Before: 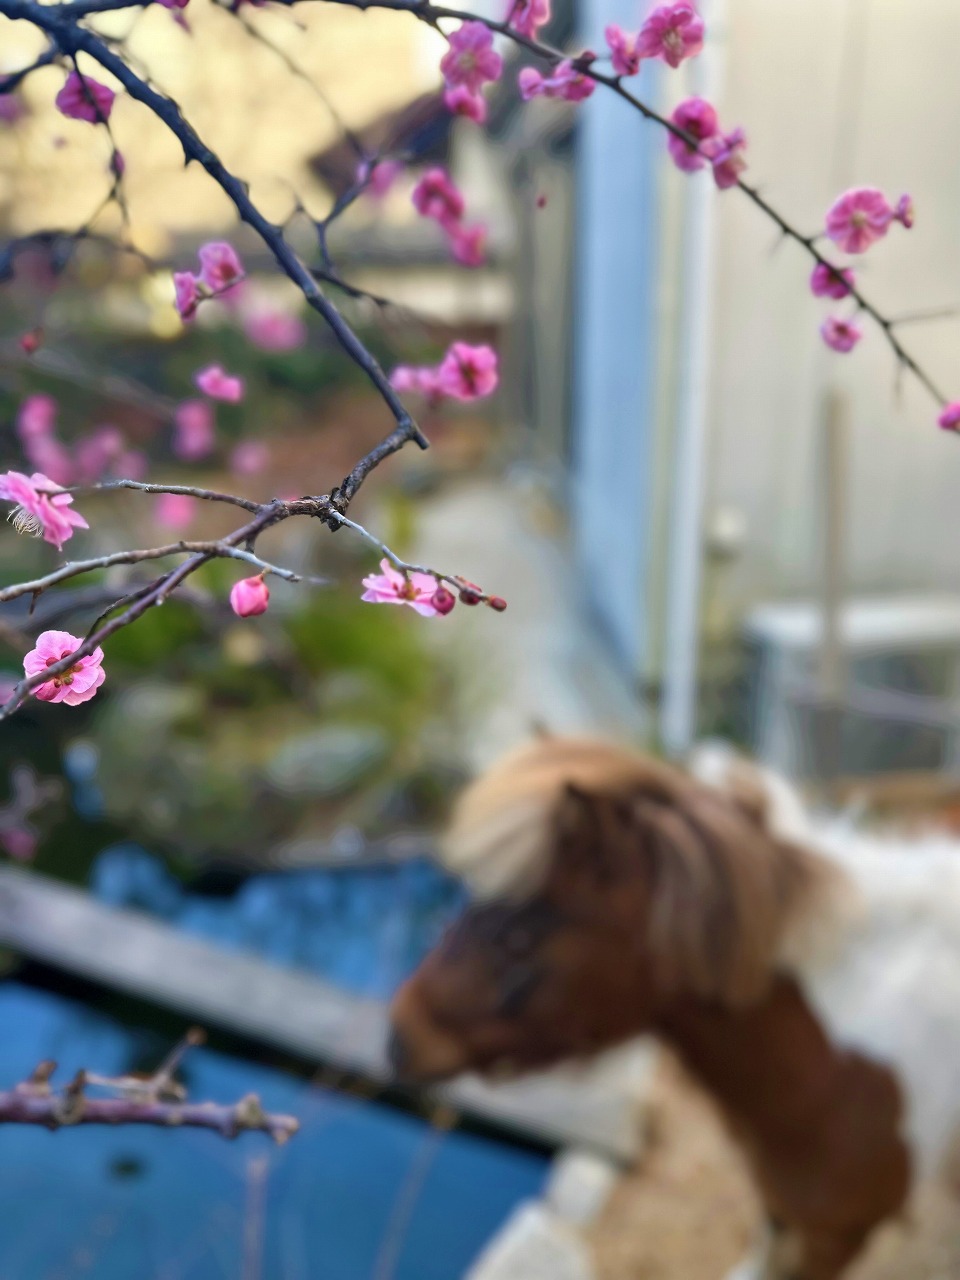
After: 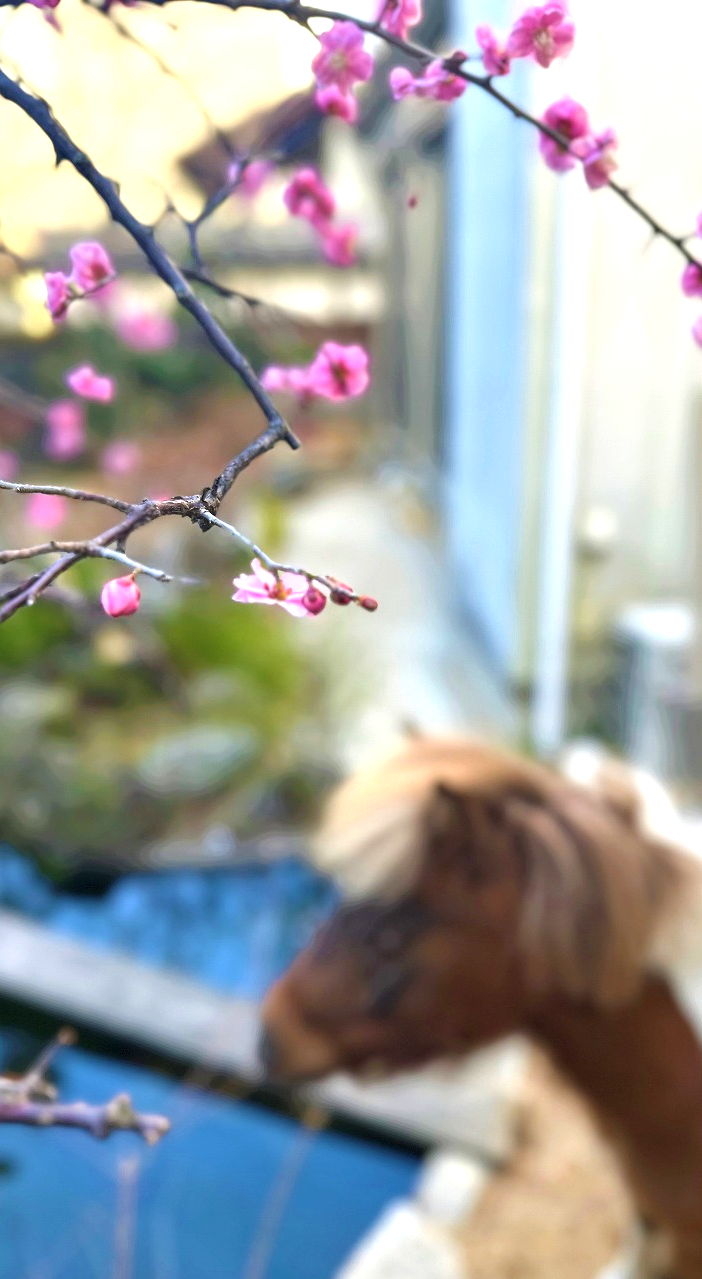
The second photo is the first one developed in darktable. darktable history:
exposure: black level correction 0, exposure 0.845 EV, compensate highlight preservation false
crop: left 13.465%, top 0%, right 13.315%
